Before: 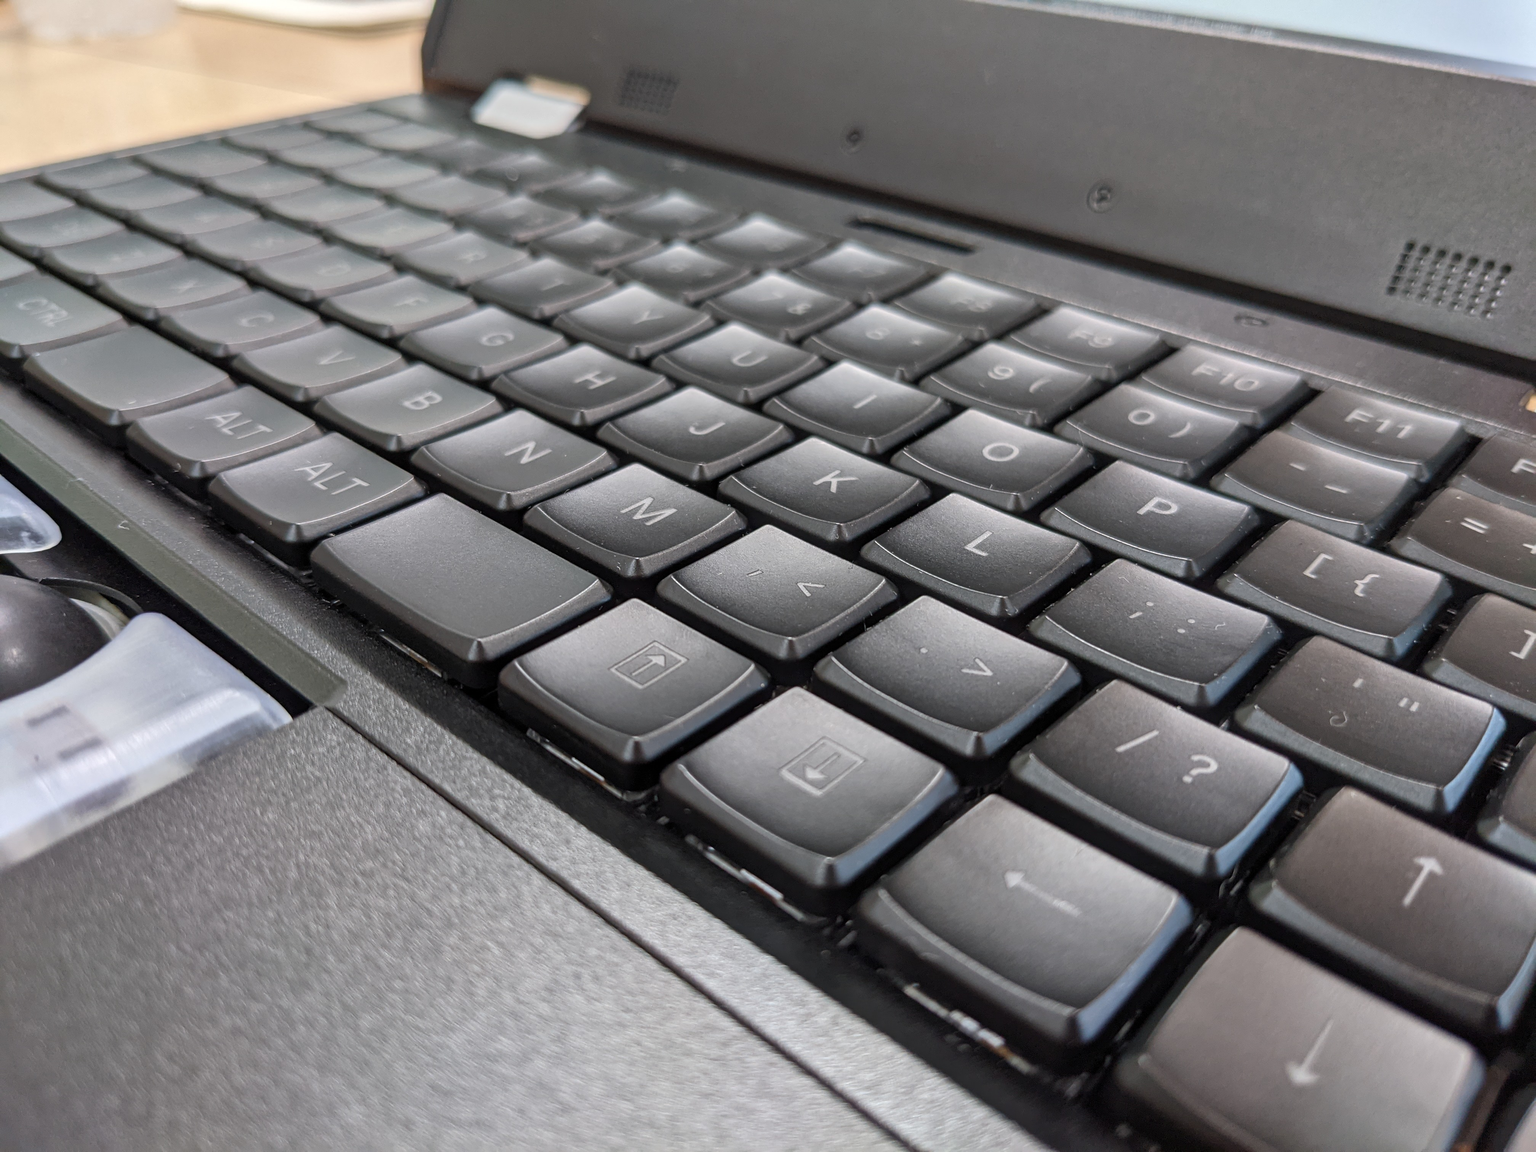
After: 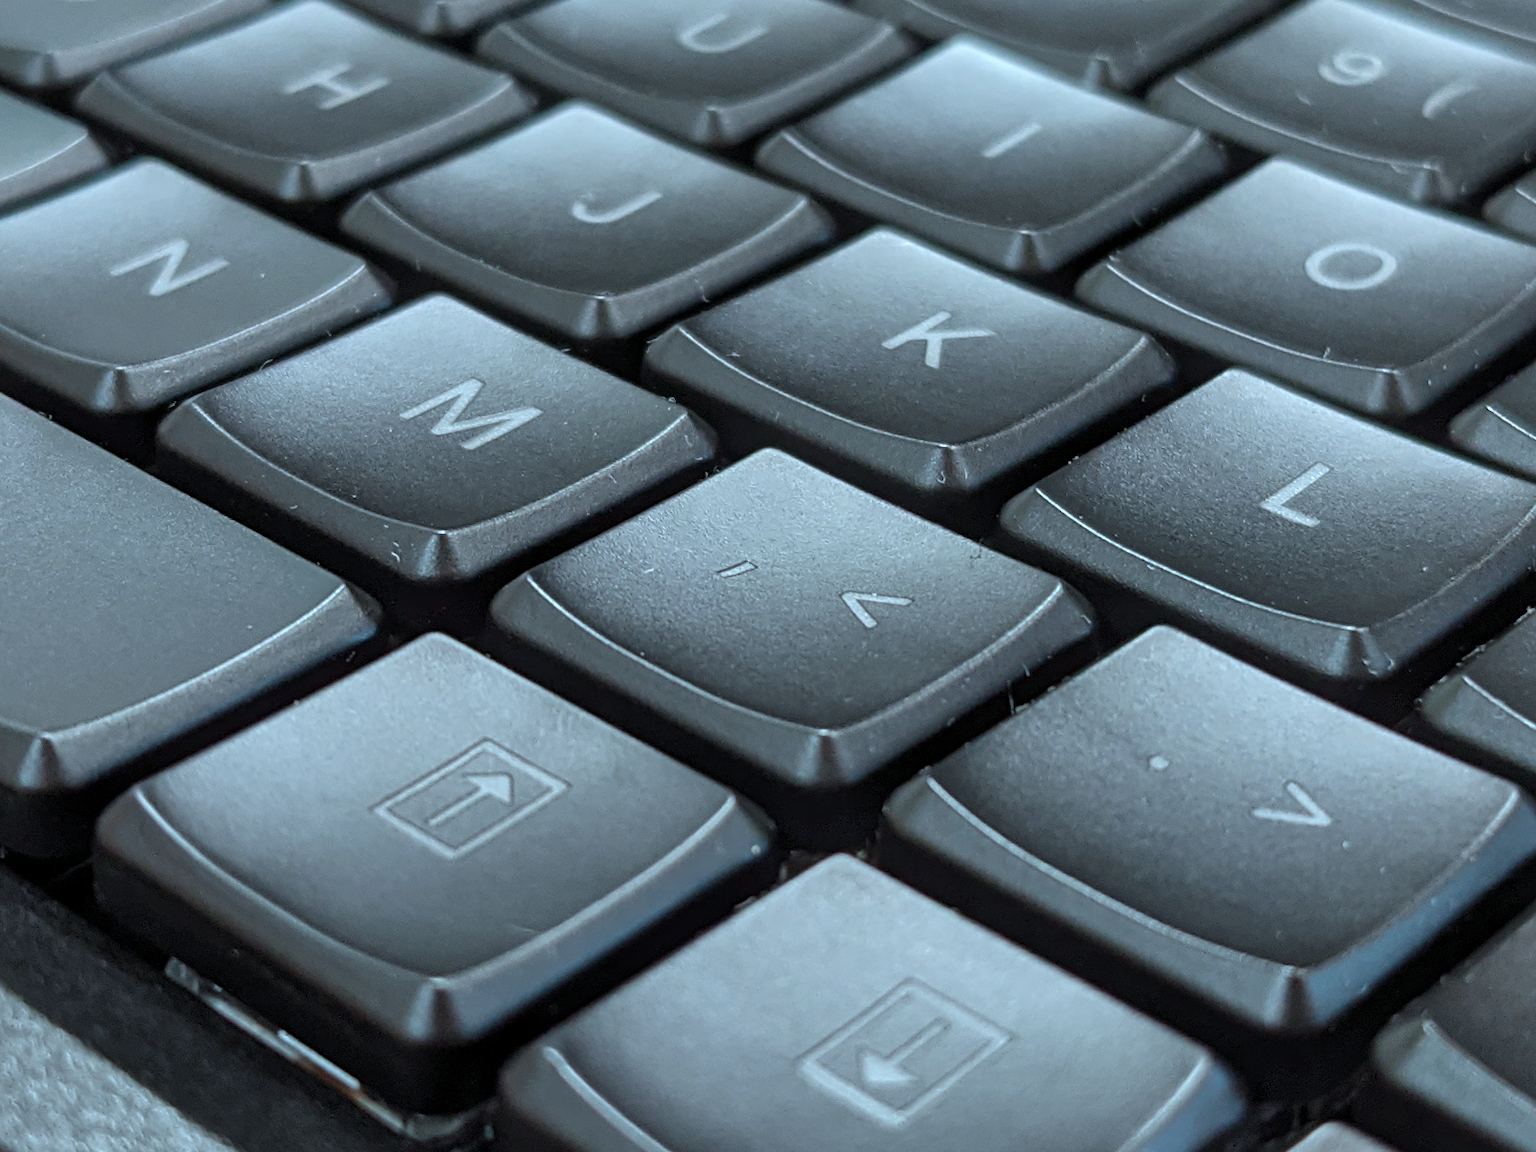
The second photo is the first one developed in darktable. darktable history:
crop: left 30%, top 30%, right 30%, bottom 30%
color correction: highlights a* -11.71, highlights b* -15.58
